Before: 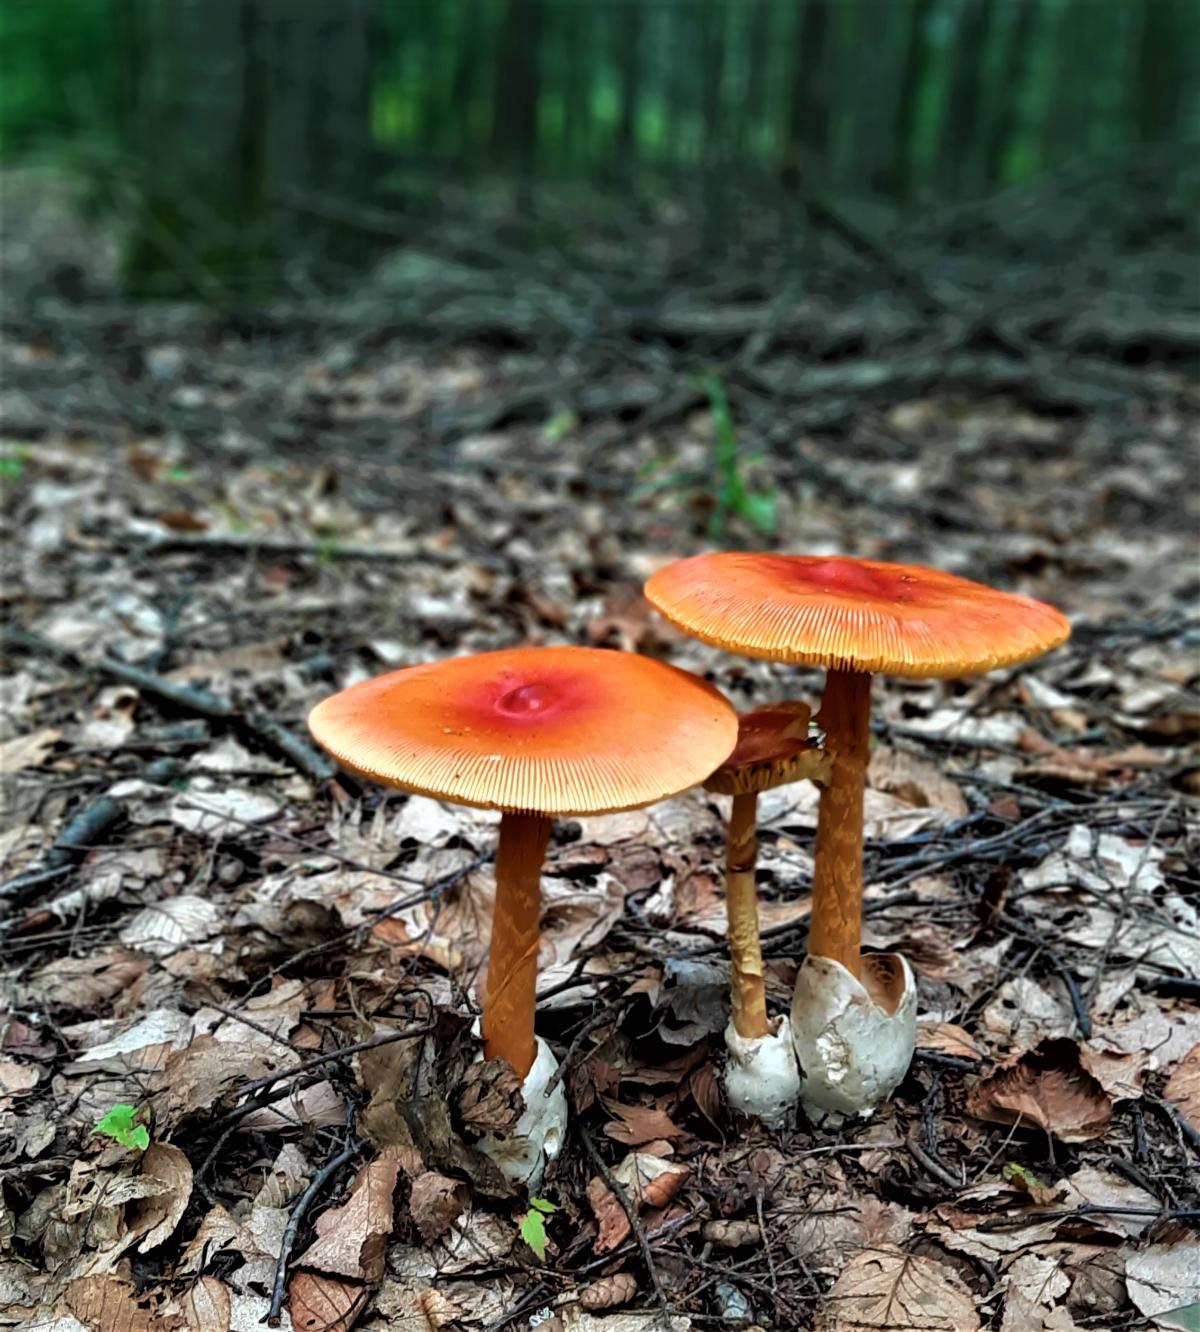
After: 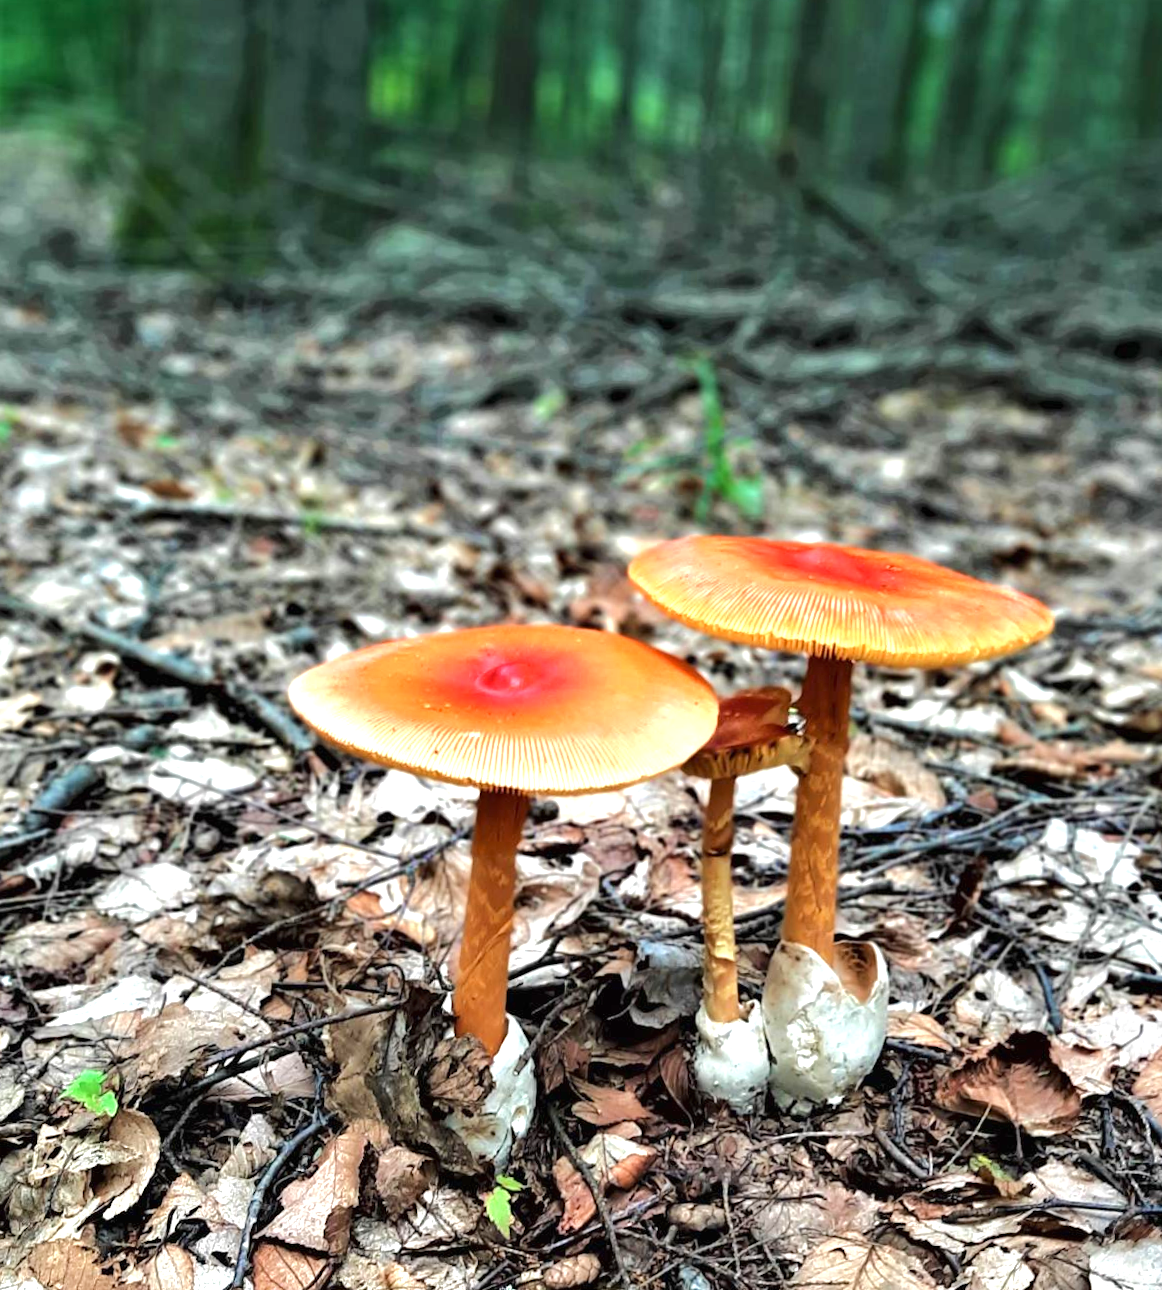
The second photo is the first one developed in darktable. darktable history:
exposure: black level correction 0, exposure 0.9 EV, compensate highlight preservation false
base curve: curves: ch0 [(0, 0) (0.262, 0.32) (0.722, 0.705) (1, 1)]
crop and rotate: angle -1.69°
